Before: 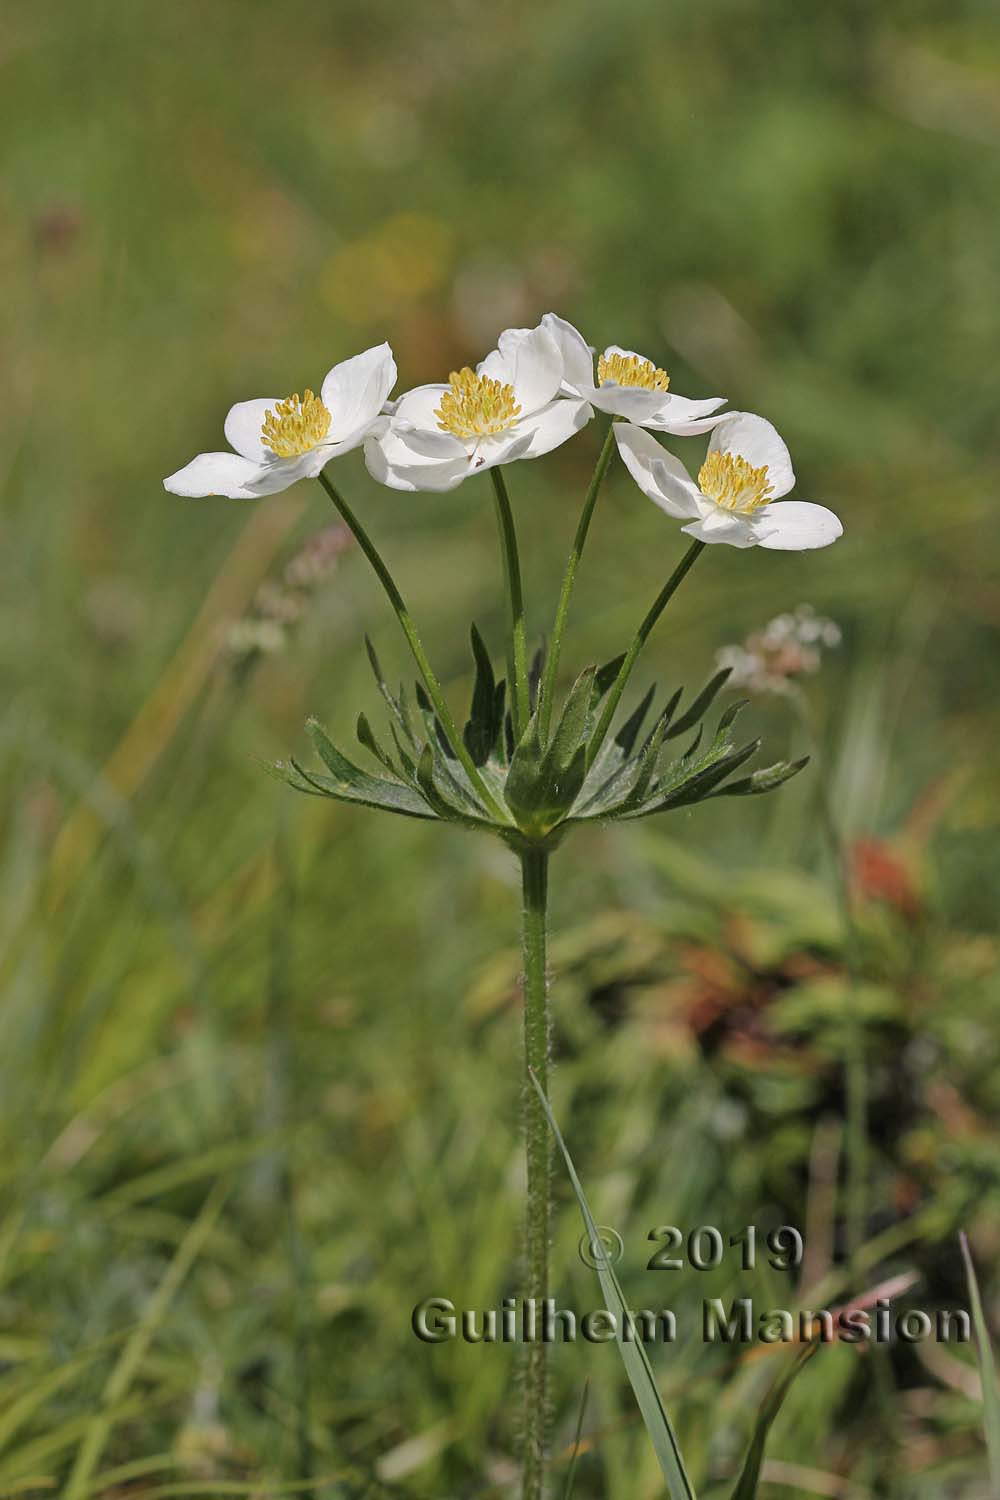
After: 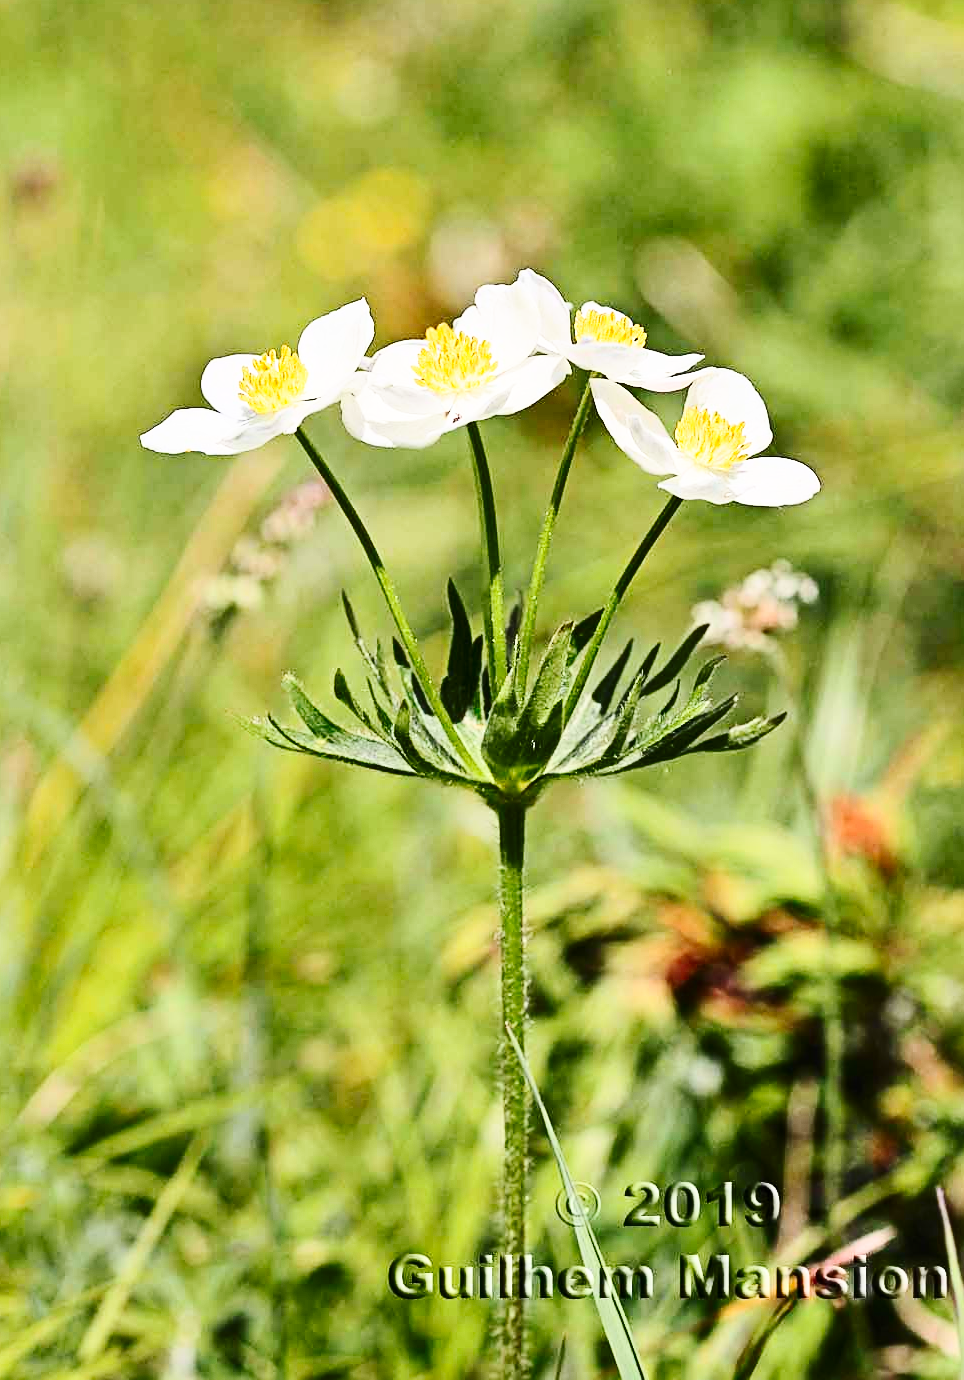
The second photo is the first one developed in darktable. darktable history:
contrast brightness saturation: contrast 0.408, brightness 0.112, saturation 0.209
crop: left 2.321%, top 2.976%, right 1.232%, bottom 4.968%
sharpen: amount 0.216
base curve: curves: ch0 [(0, 0) (0.028, 0.03) (0.121, 0.232) (0.46, 0.748) (0.859, 0.968) (1, 1)], preserve colors none
